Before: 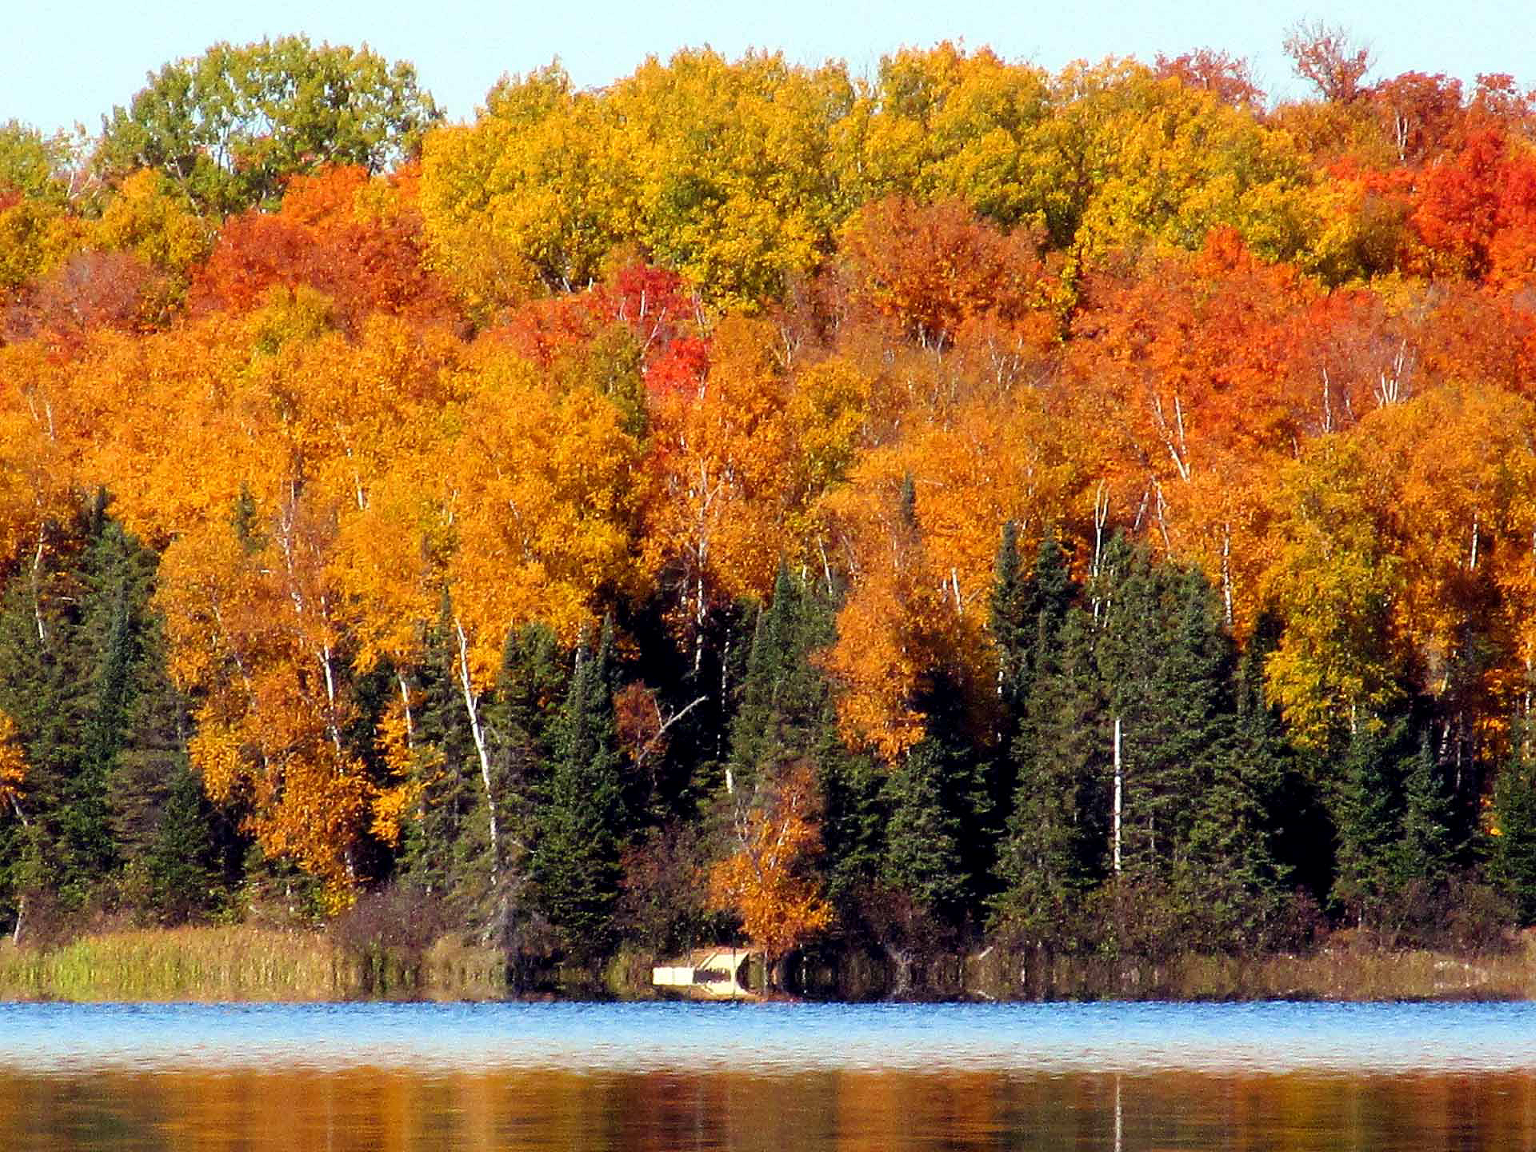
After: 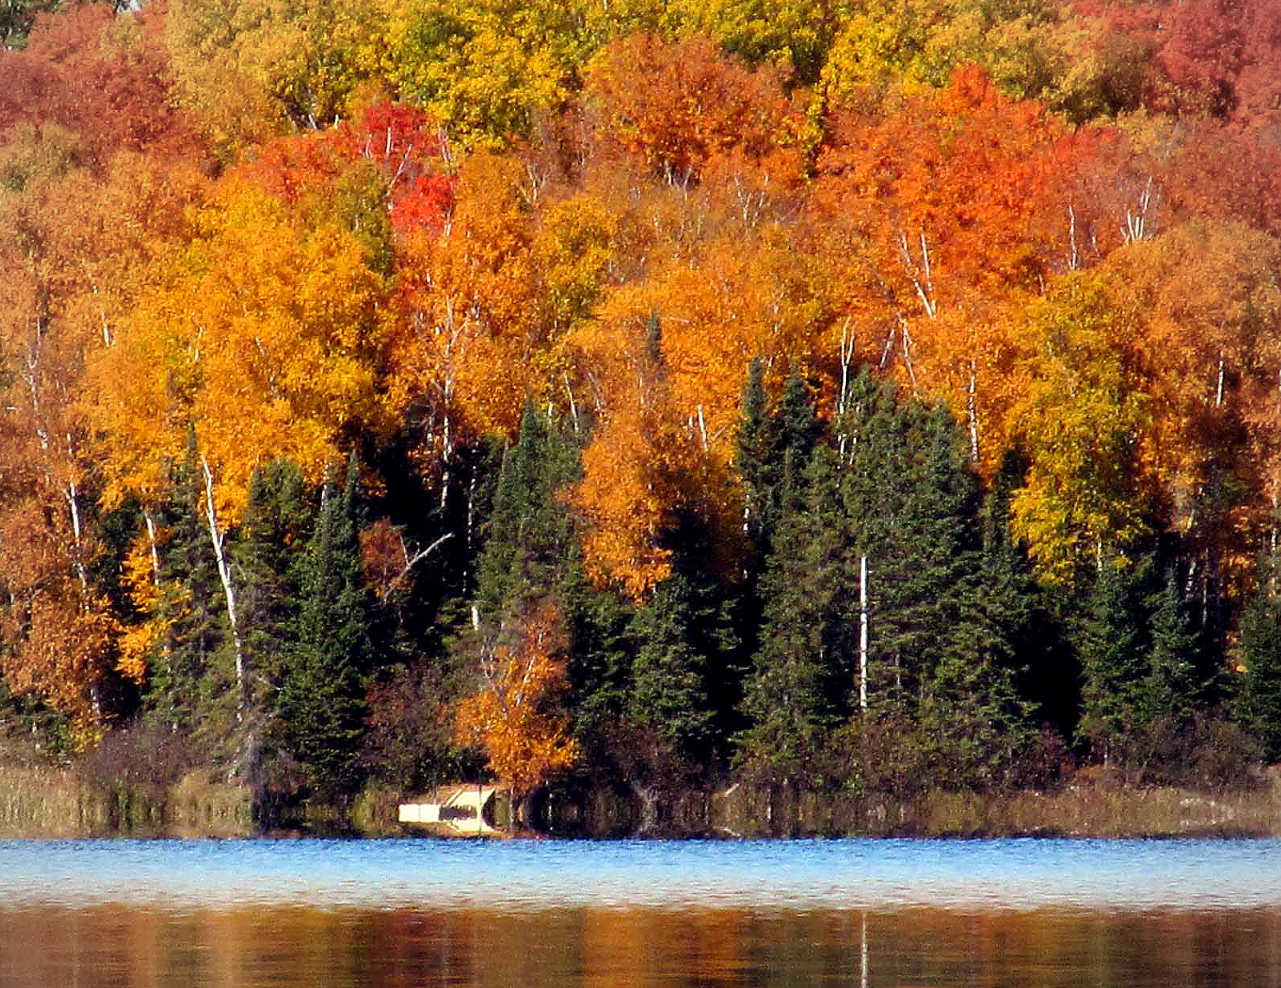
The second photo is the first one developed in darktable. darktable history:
crop: left 16.541%, top 14.215%
vignetting: brightness -0.263, unbound false
